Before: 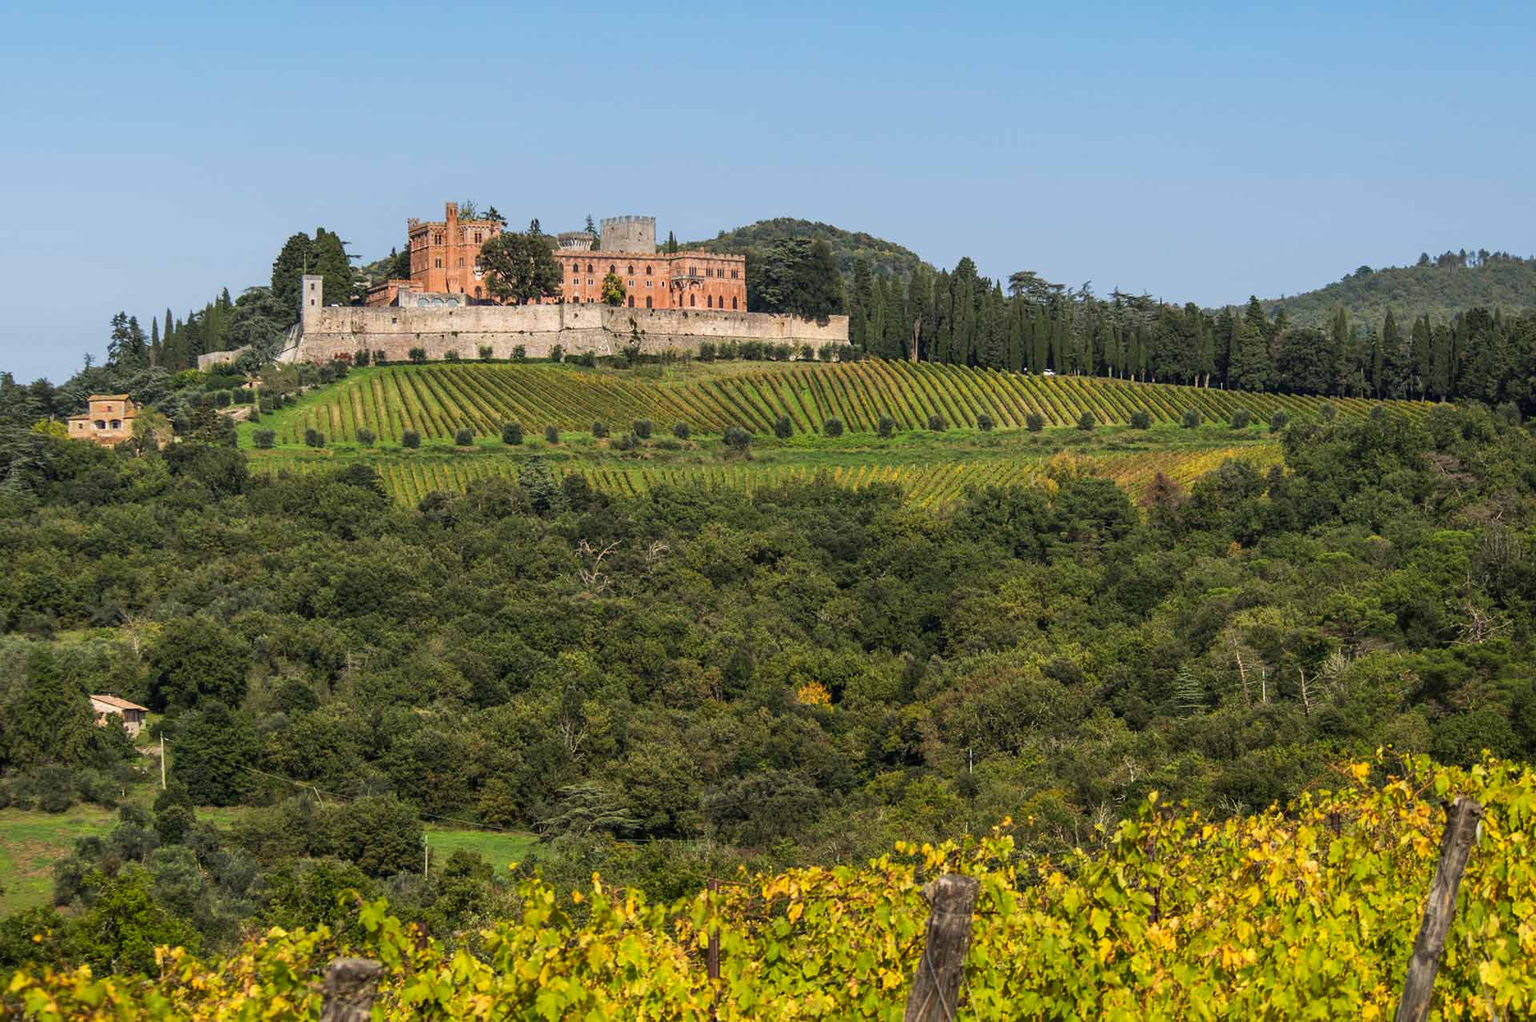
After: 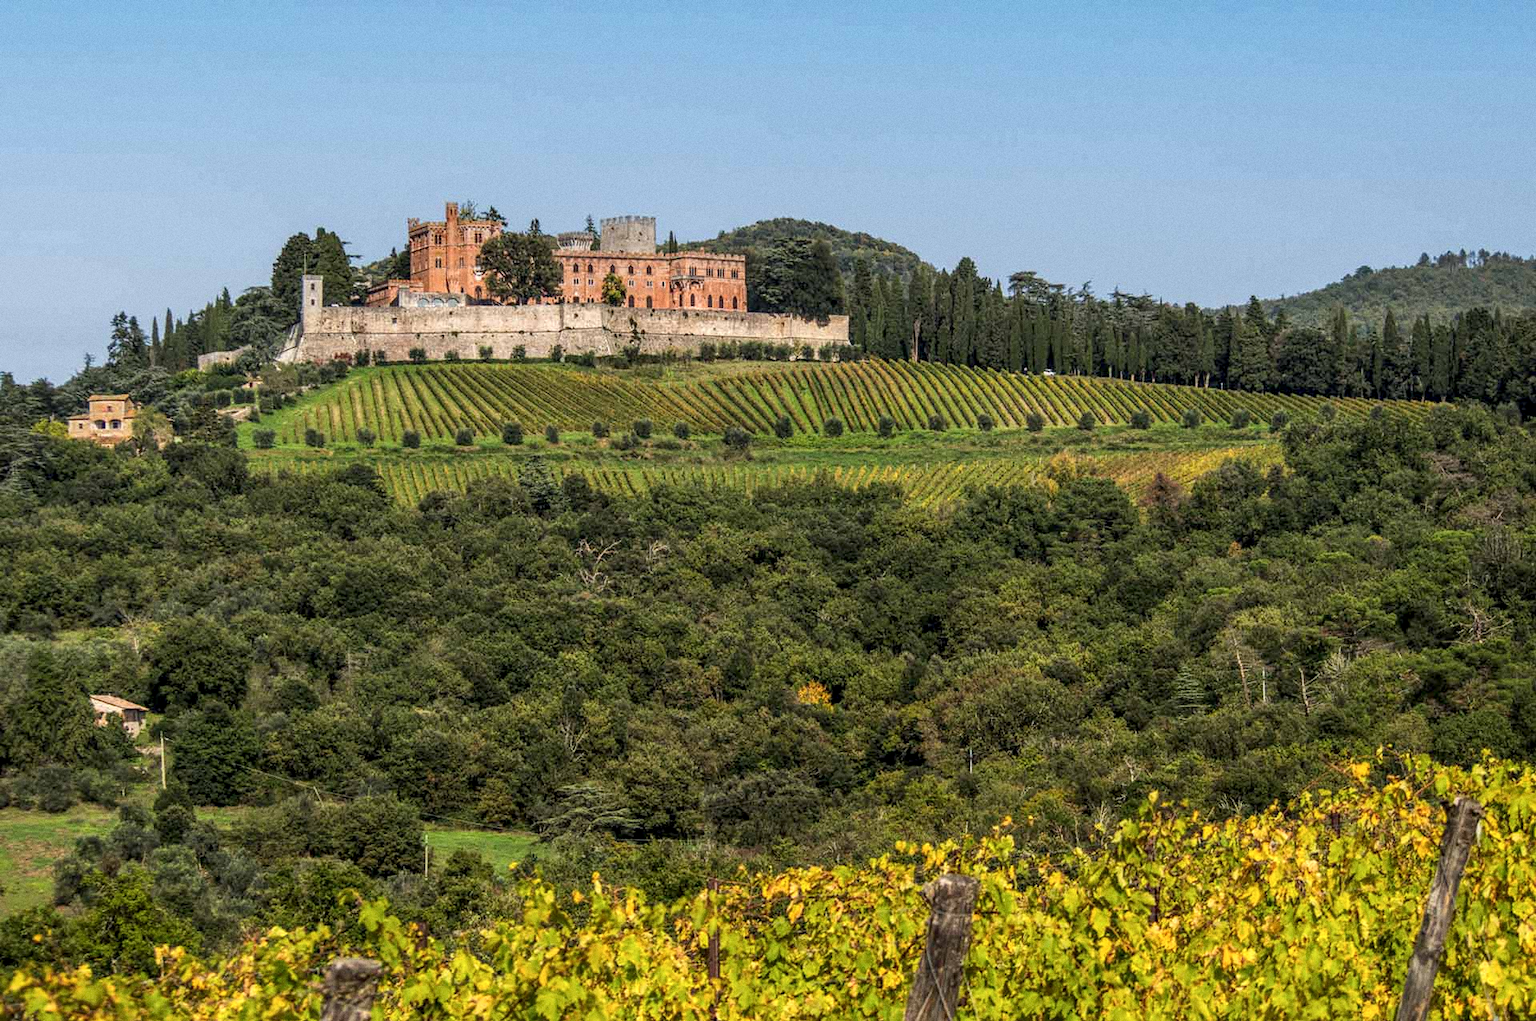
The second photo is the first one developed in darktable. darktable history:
white balance: red 1, blue 1
local contrast: detail 130%
grain: coarseness 0.09 ISO
